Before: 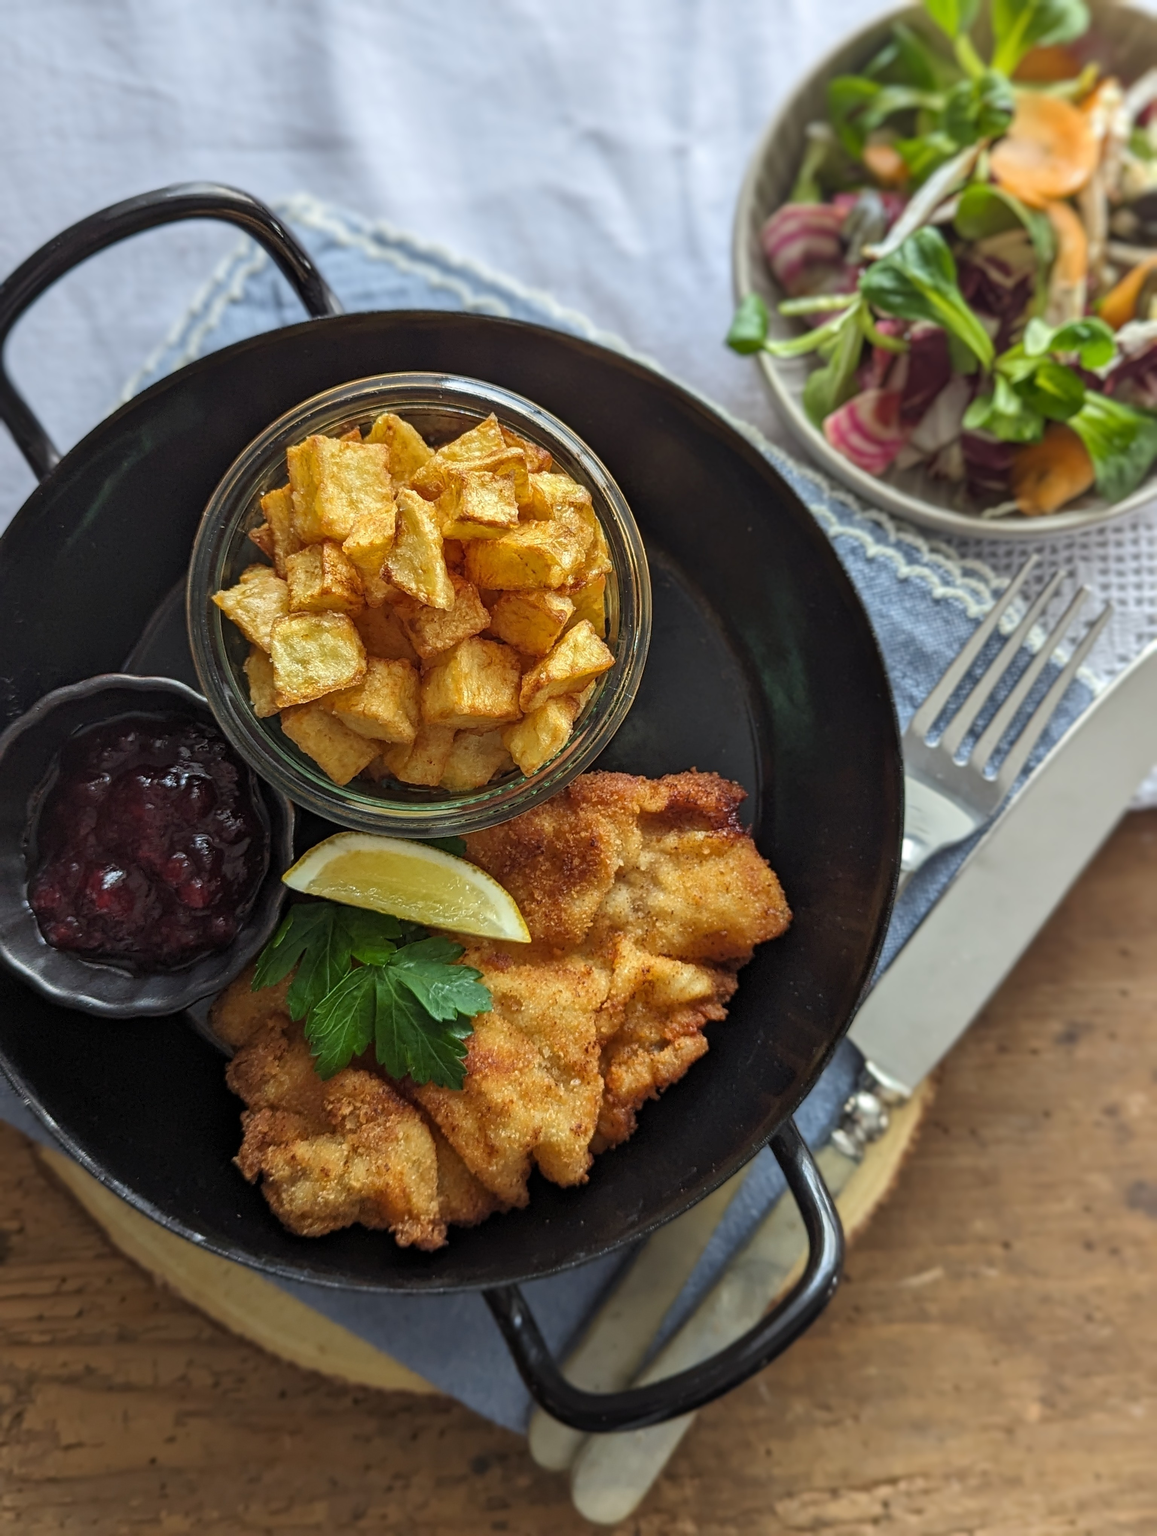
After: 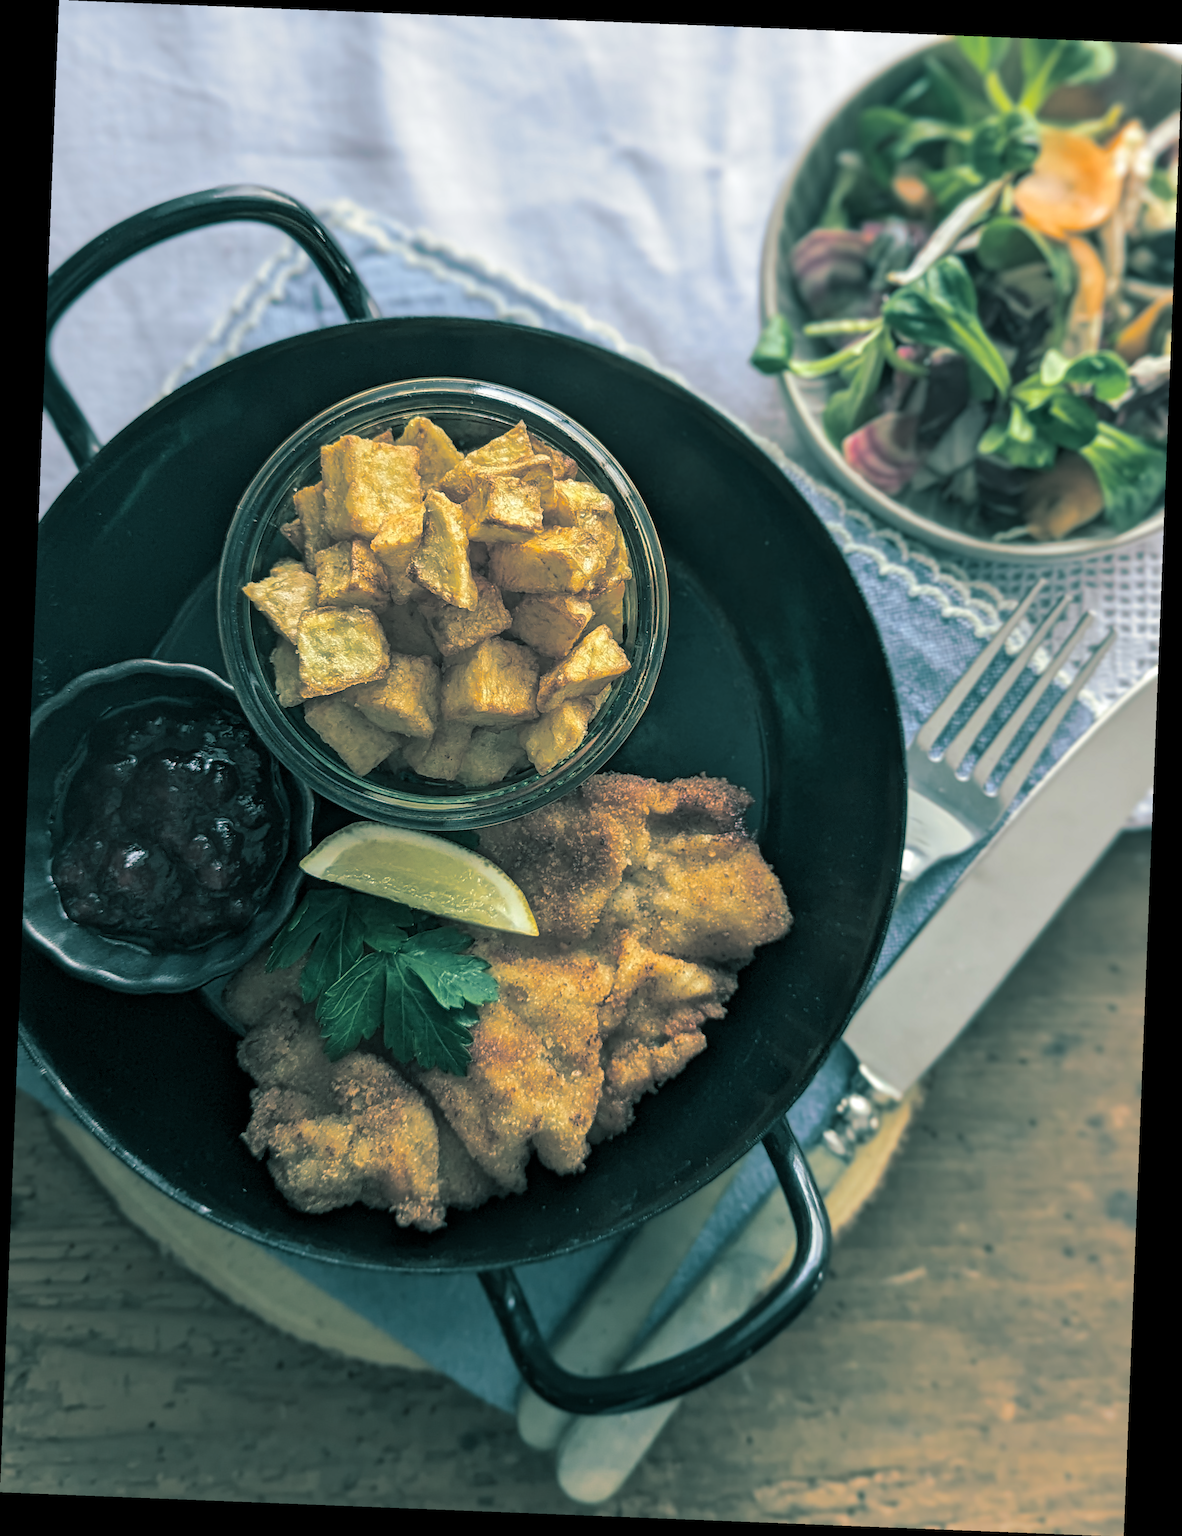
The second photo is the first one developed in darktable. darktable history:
rotate and perspective: rotation 2.27°, automatic cropping off
split-toning: shadows › hue 186.43°, highlights › hue 49.29°, compress 30.29%
levels: mode automatic
exposure: exposure 0.081 EV, compensate highlight preservation false
